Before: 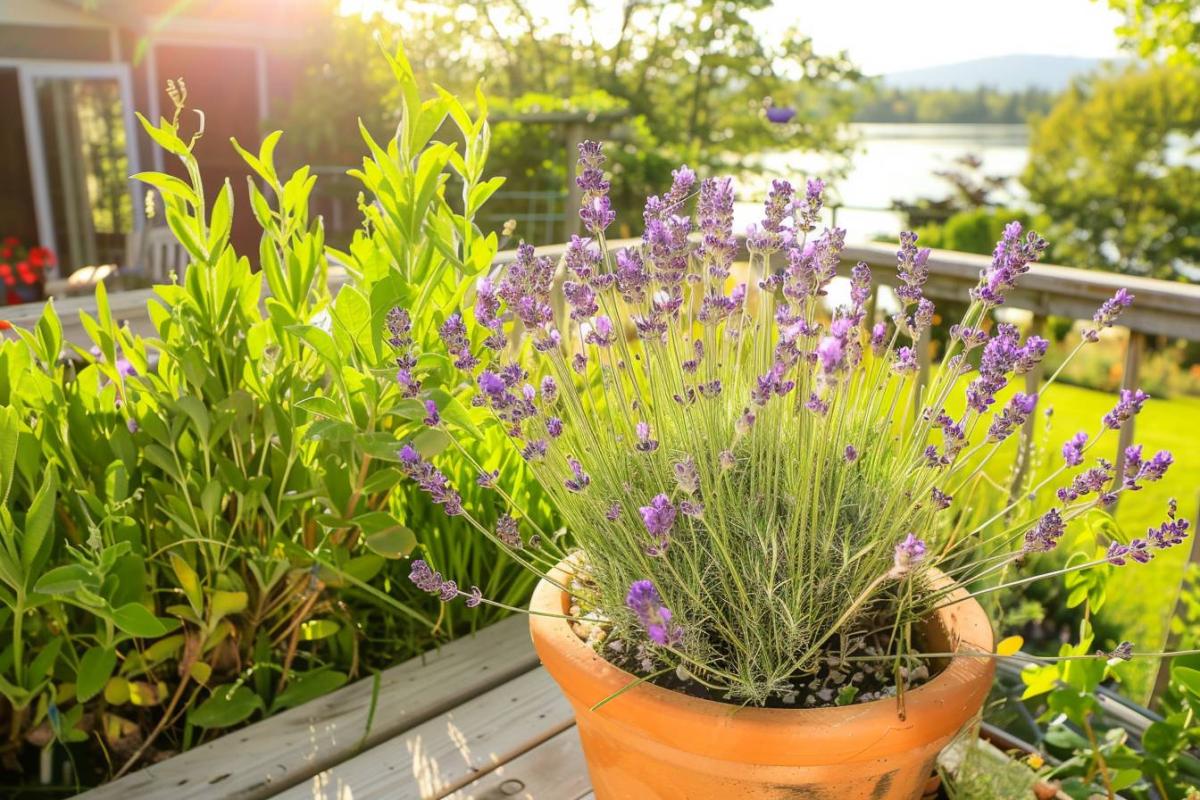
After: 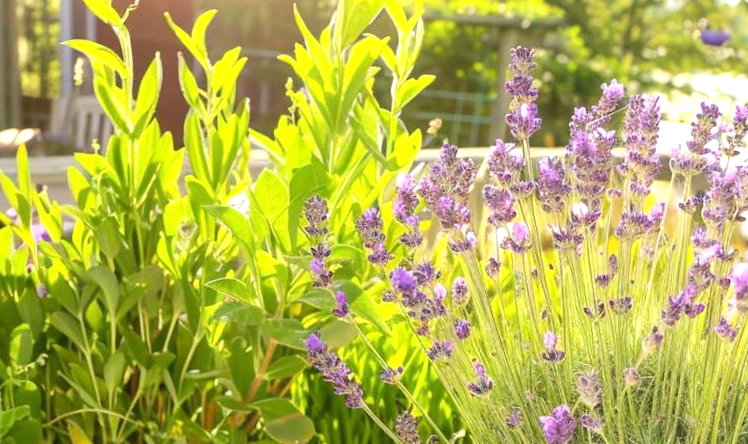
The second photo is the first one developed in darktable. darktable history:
white balance: emerald 1
exposure: exposure 0.4 EV, compensate highlight preservation false
crop and rotate: angle -4.99°, left 2.122%, top 6.945%, right 27.566%, bottom 30.519%
color zones: curves: ch0 [(0, 0.5) (0.143, 0.5) (0.286, 0.5) (0.429, 0.5) (0.571, 0.5) (0.714, 0.476) (0.857, 0.5) (1, 0.5)]; ch2 [(0, 0.5) (0.143, 0.5) (0.286, 0.5) (0.429, 0.5) (0.571, 0.5) (0.714, 0.487) (0.857, 0.5) (1, 0.5)]
